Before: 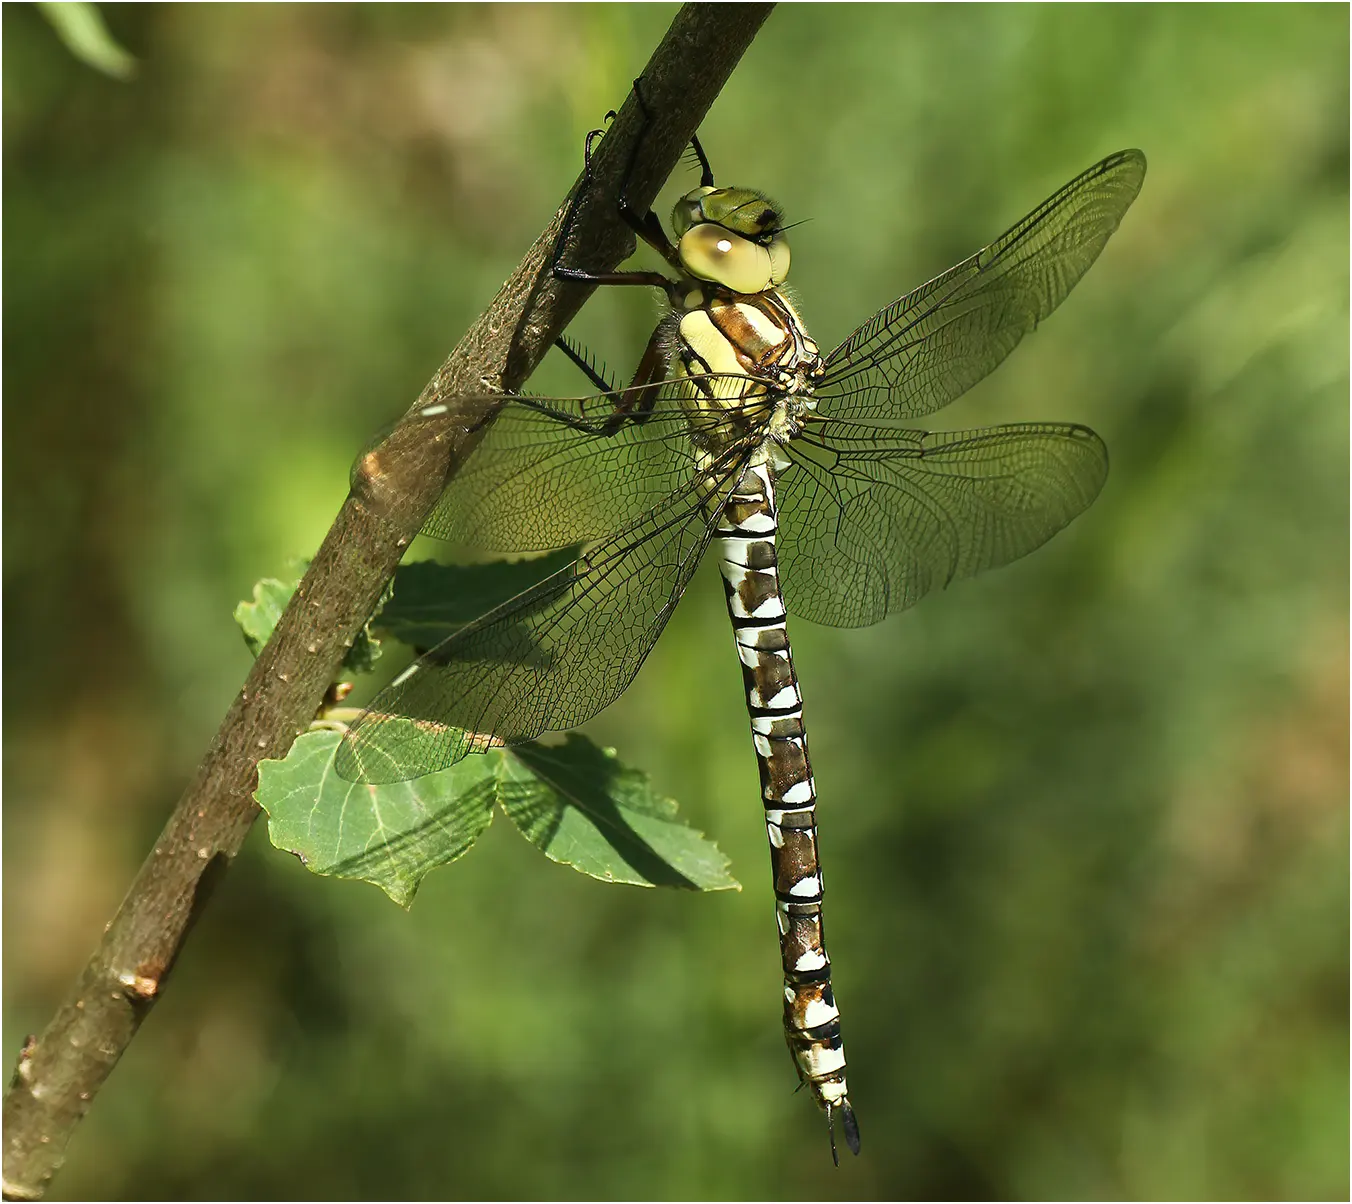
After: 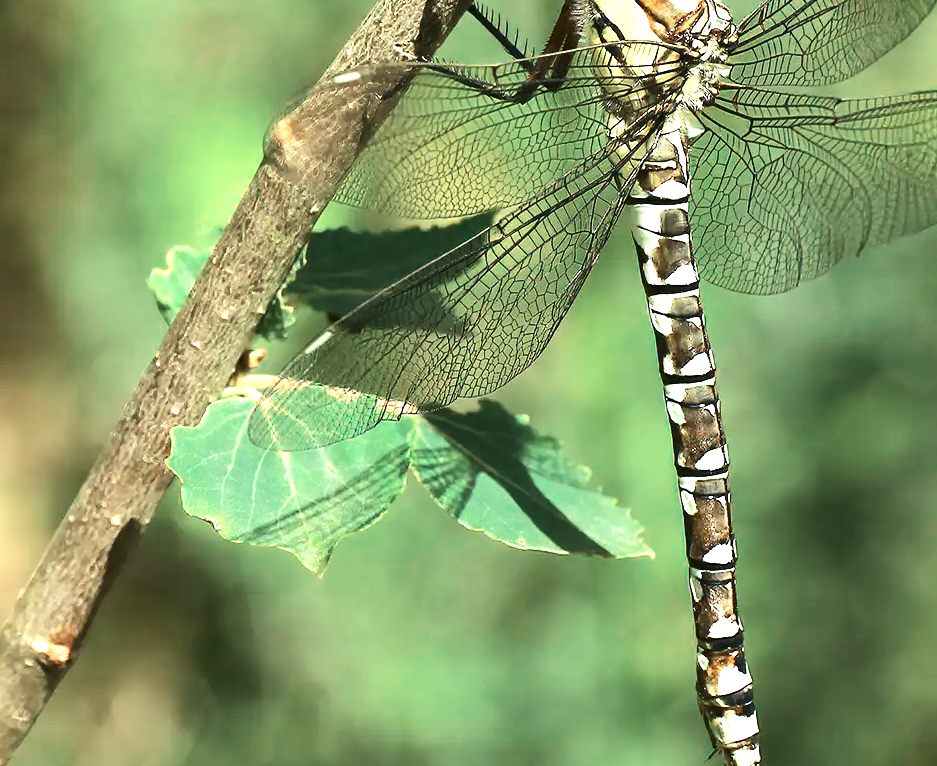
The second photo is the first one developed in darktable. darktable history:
crop: left 6.488%, top 27.668%, right 24.183%, bottom 8.656%
exposure: black level correction 0, exposure 1.388 EV, compensate exposure bias true, compensate highlight preservation false
contrast brightness saturation: contrast 0.22
color zones: curves: ch0 [(0, 0.5) (0.125, 0.4) (0.25, 0.5) (0.375, 0.4) (0.5, 0.4) (0.625, 0.6) (0.75, 0.6) (0.875, 0.5)]; ch1 [(0, 0.35) (0.125, 0.45) (0.25, 0.35) (0.375, 0.35) (0.5, 0.35) (0.625, 0.35) (0.75, 0.45) (0.875, 0.35)]; ch2 [(0, 0.6) (0.125, 0.5) (0.25, 0.5) (0.375, 0.6) (0.5, 0.6) (0.625, 0.5) (0.75, 0.5) (0.875, 0.5)]
